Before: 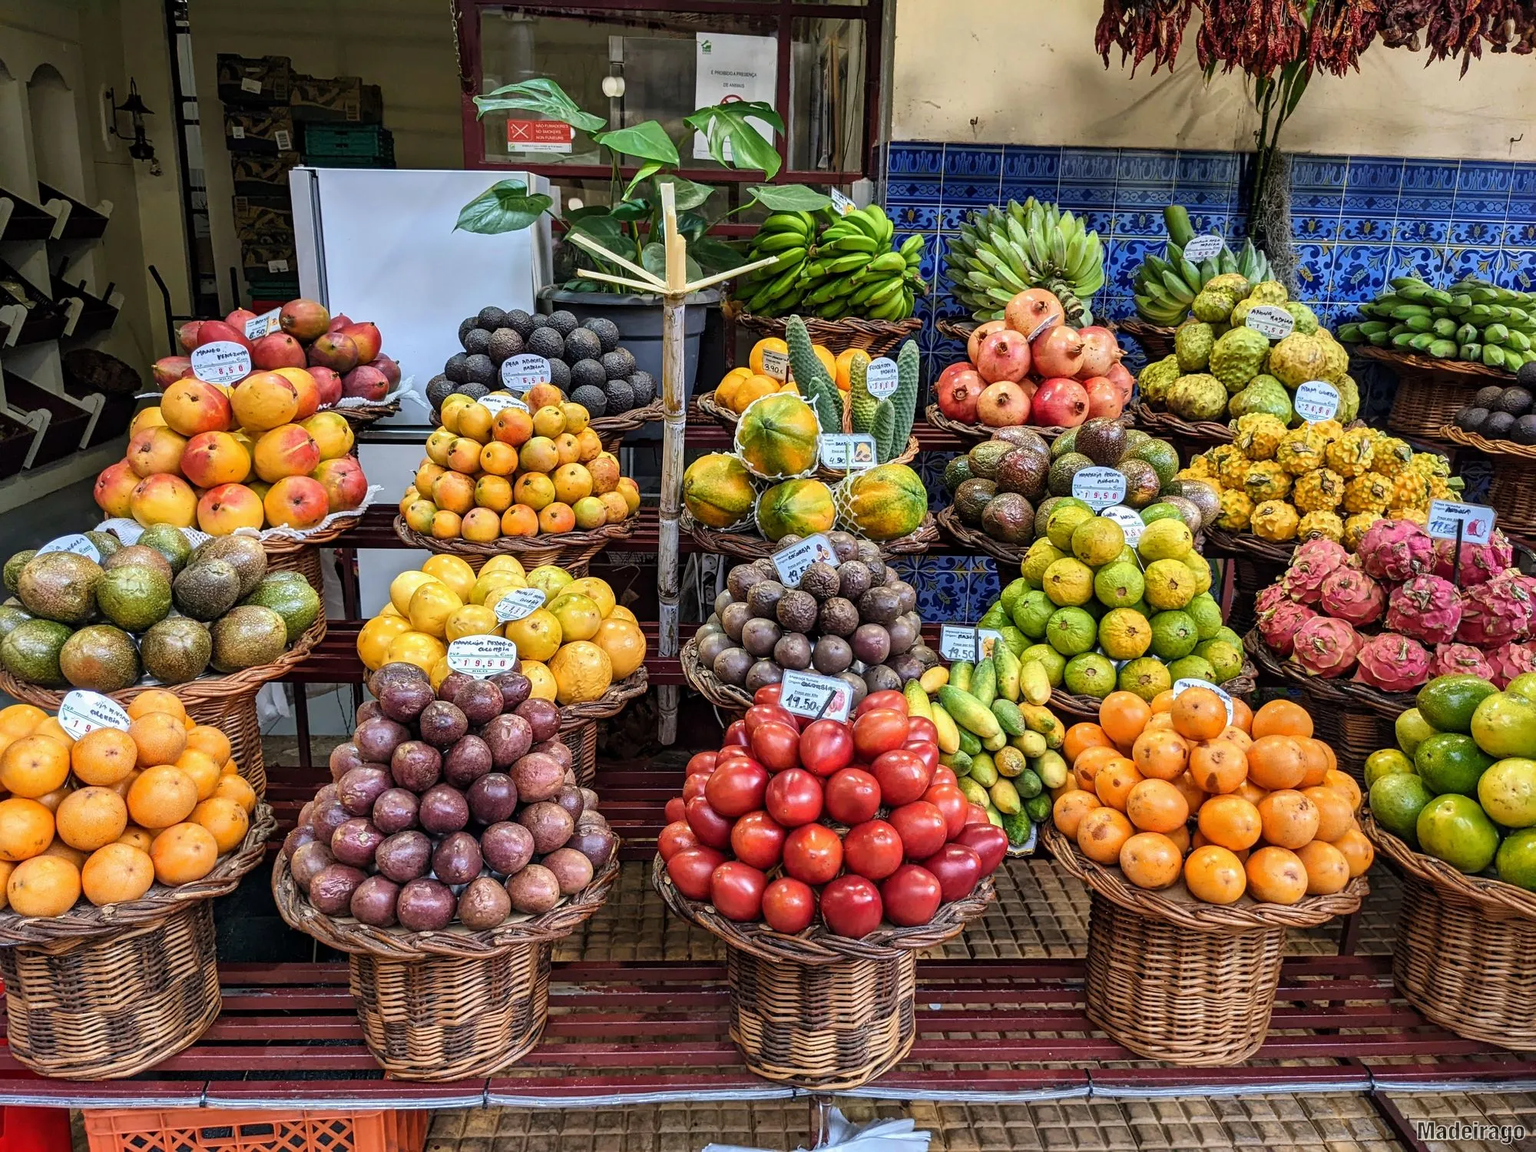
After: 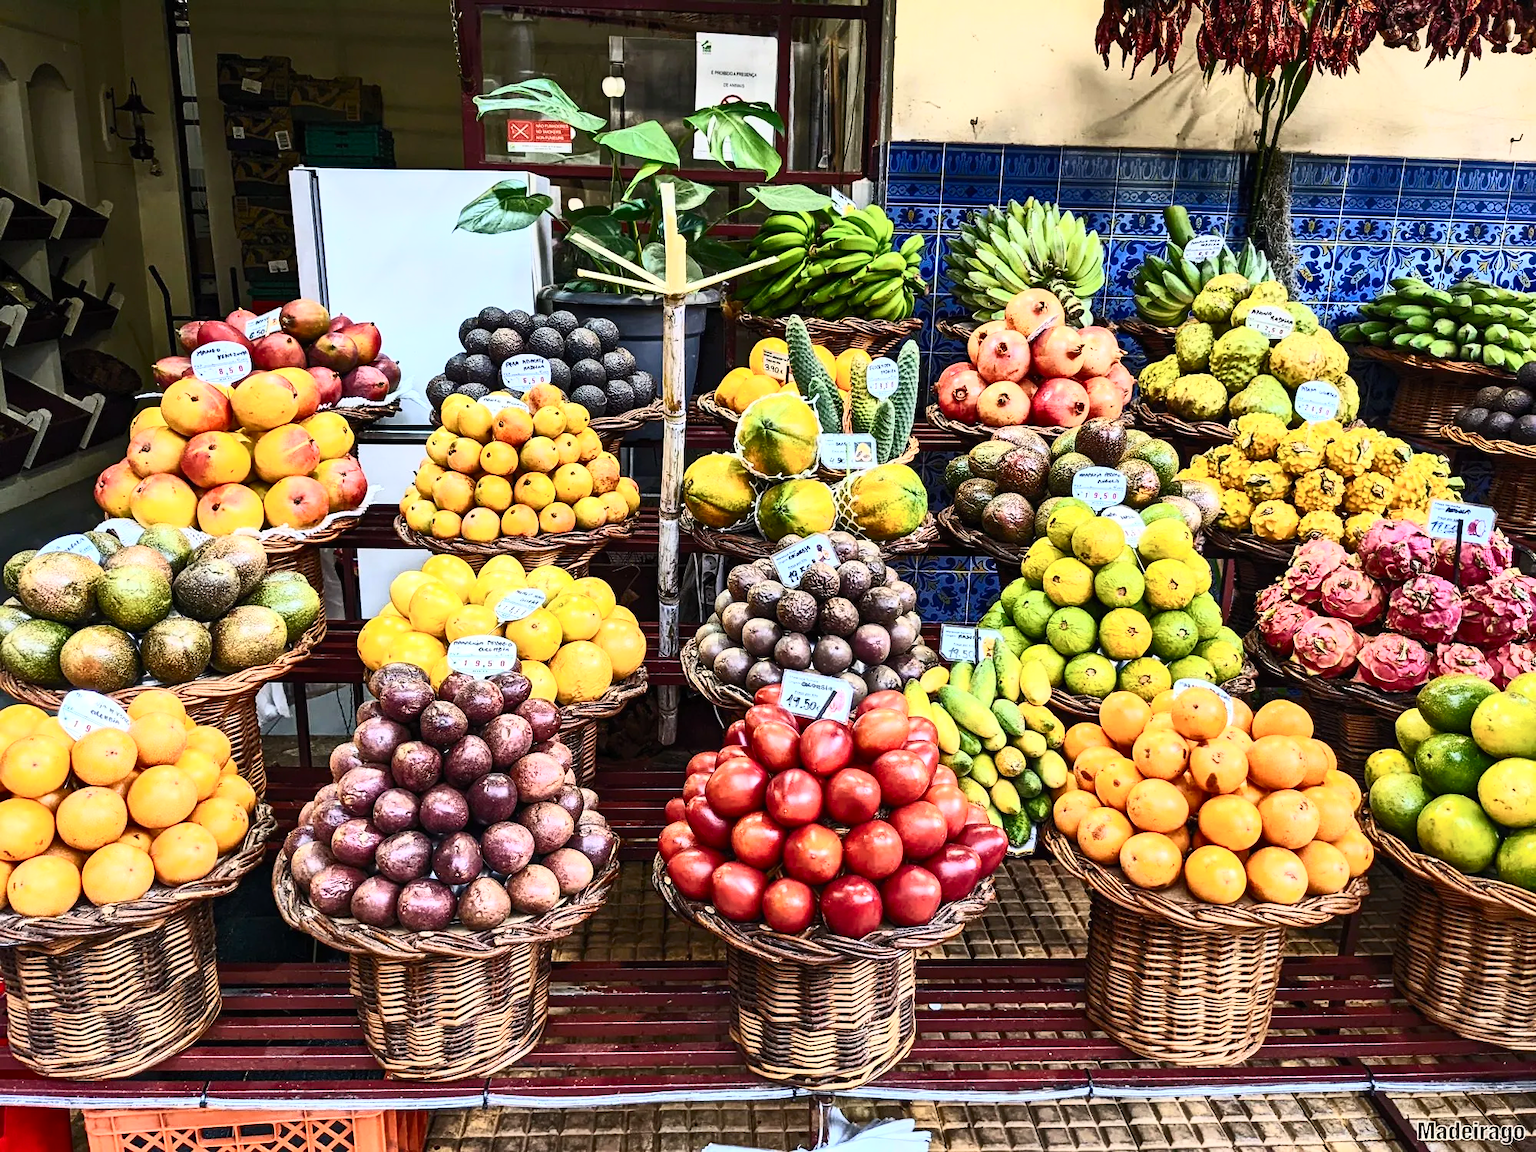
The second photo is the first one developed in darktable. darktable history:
contrast brightness saturation: contrast 0.606, brightness 0.329, saturation 0.149
